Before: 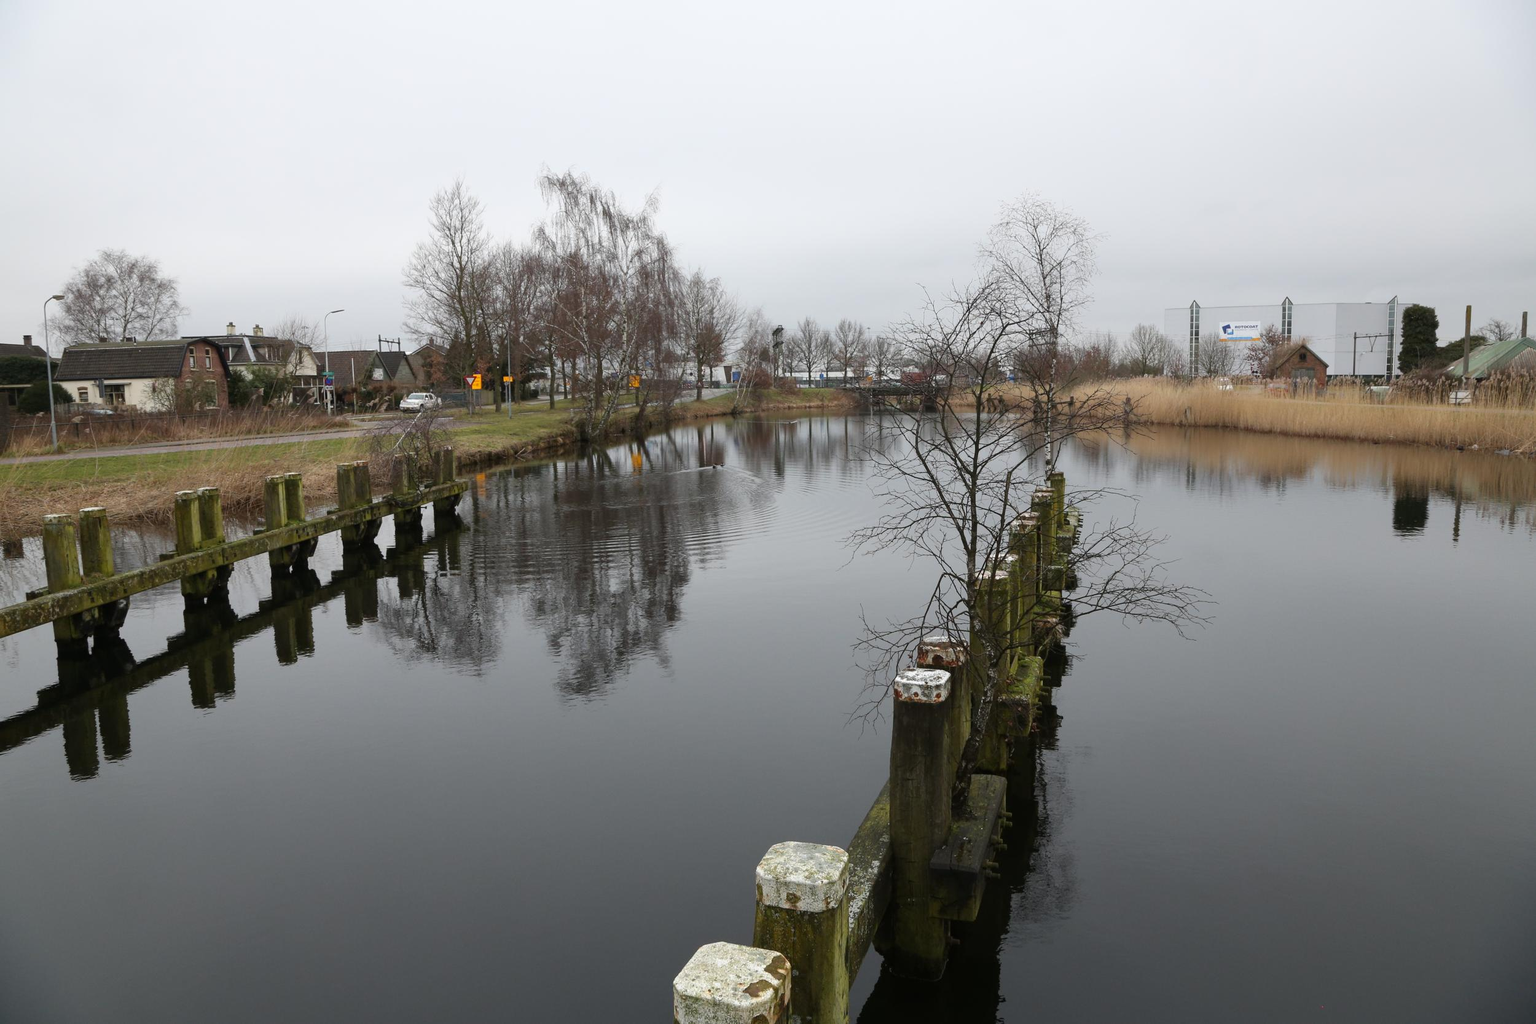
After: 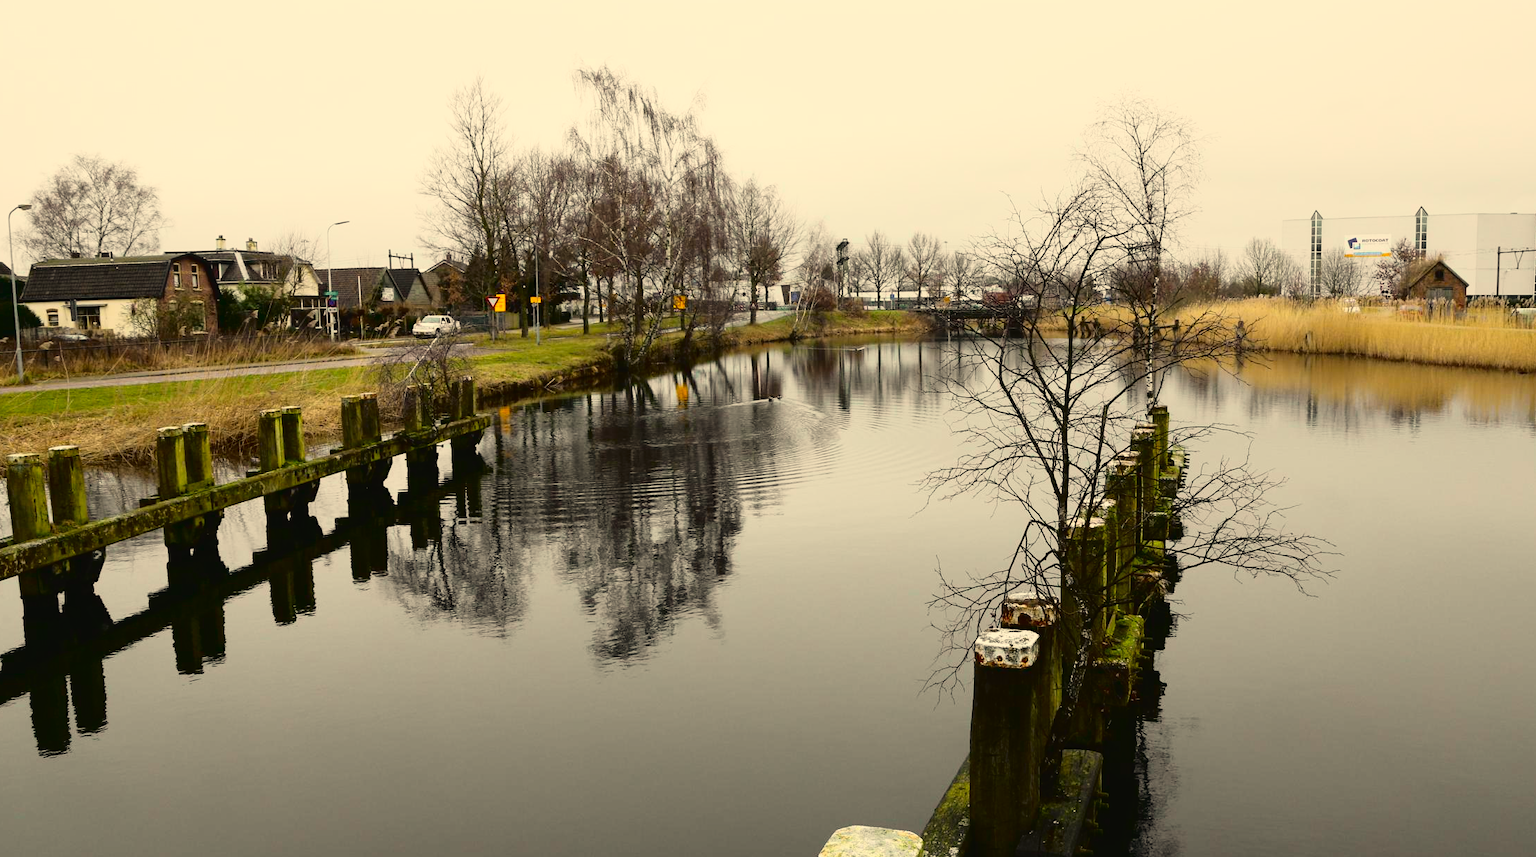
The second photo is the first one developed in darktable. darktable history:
crop and rotate: left 2.425%, top 11.305%, right 9.6%, bottom 15.08%
color correction: highlights a* 2.72, highlights b* 22.8
tone curve: curves: ch0 [(0, 0.022) (0.177, 0.086) (0.392, 0.438) (0.704, 0.844) (0.858, 0.938) (1, 0.981)]; ch1 [(0, 0) (0.402, 0.36) (0.476, 0.456) (0.498, 0.497) (0.518, 0.521) (0.58, 0.598) (0.619, 0.65) (0.692, 0.737) (1, 1)]; ch2 [(0, 0) (0.415, 0.438) (0.483, 0.499) (0.503, 0.503) (0.526, 0.532) (0.563, 0.604) (0.626, 0.697) (0.699, 0.753) (0.997, 0.858)], color space Lab, independent channels
exposure: exposure -0.064 EV, compensate highlight preservation false
